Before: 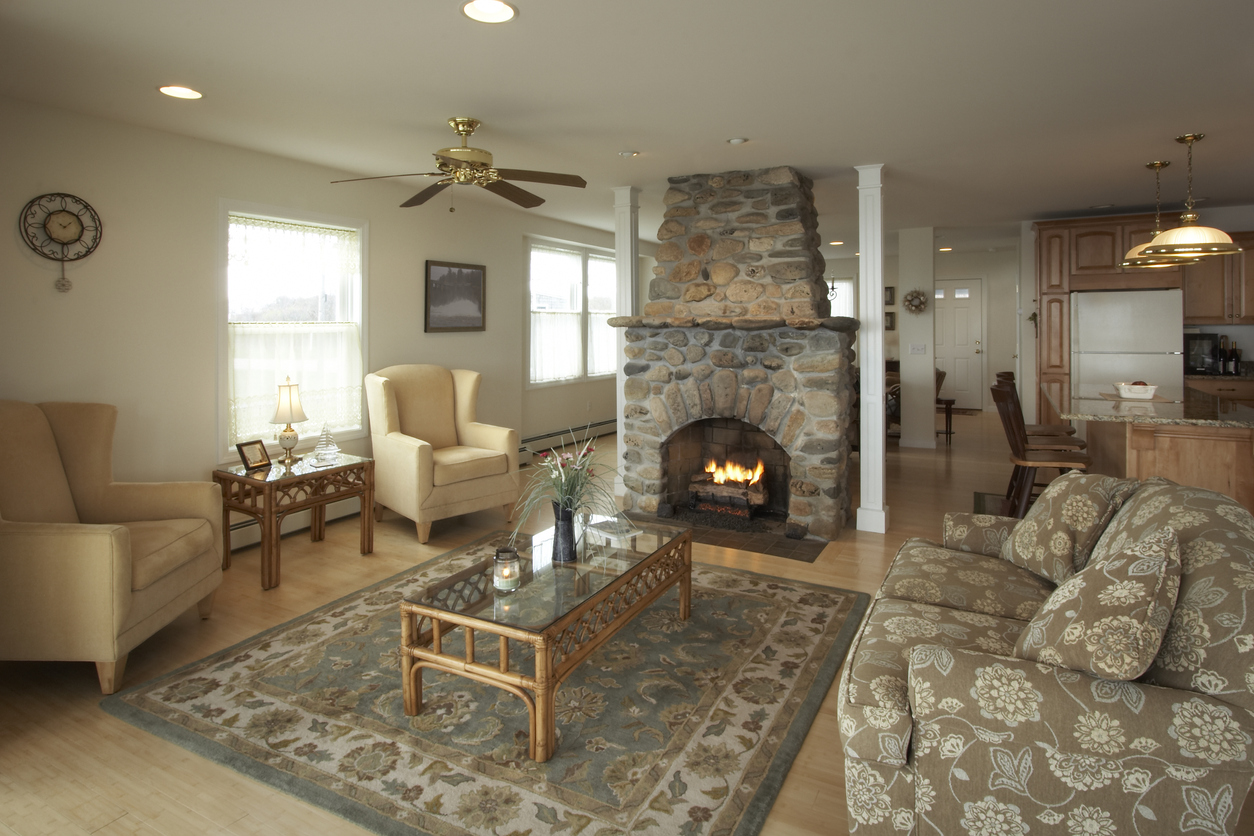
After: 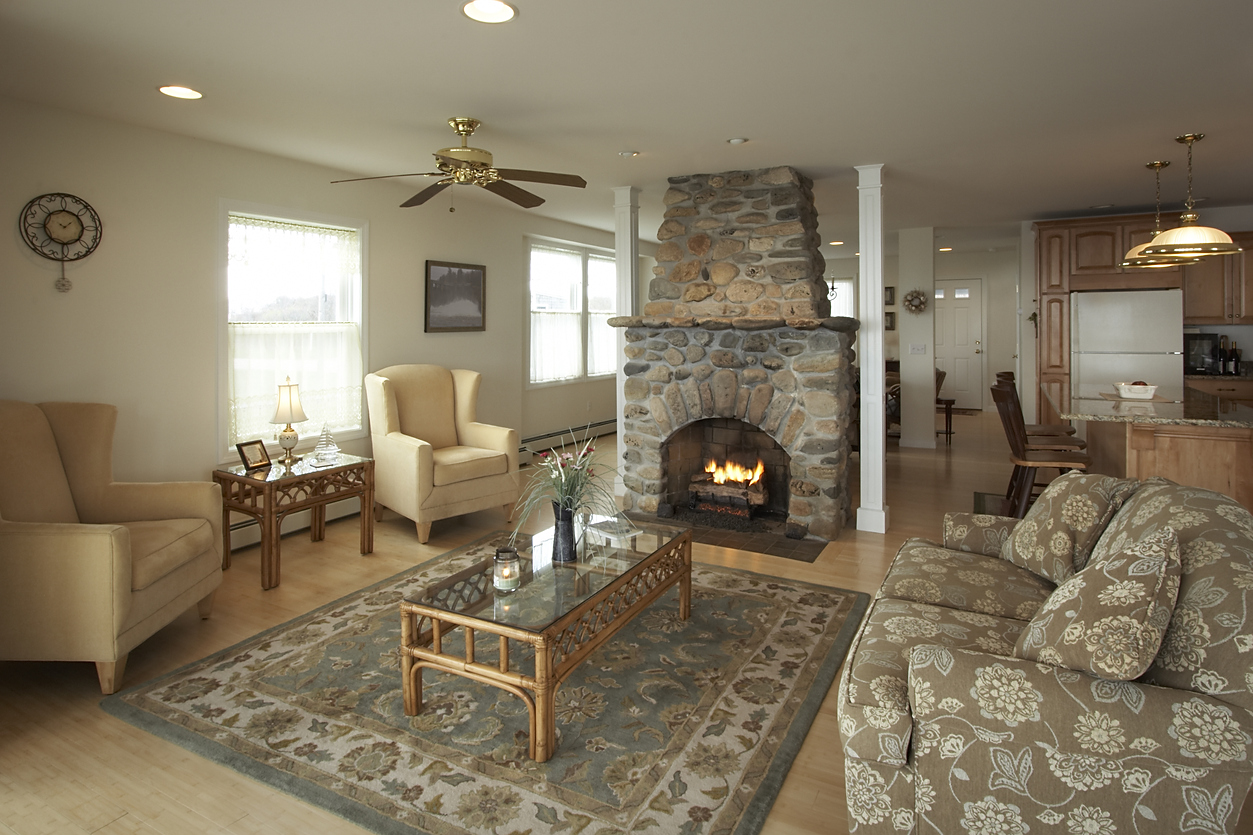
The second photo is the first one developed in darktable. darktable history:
sharpen: radius 1.857, amount 0.398, threshold 1.455
